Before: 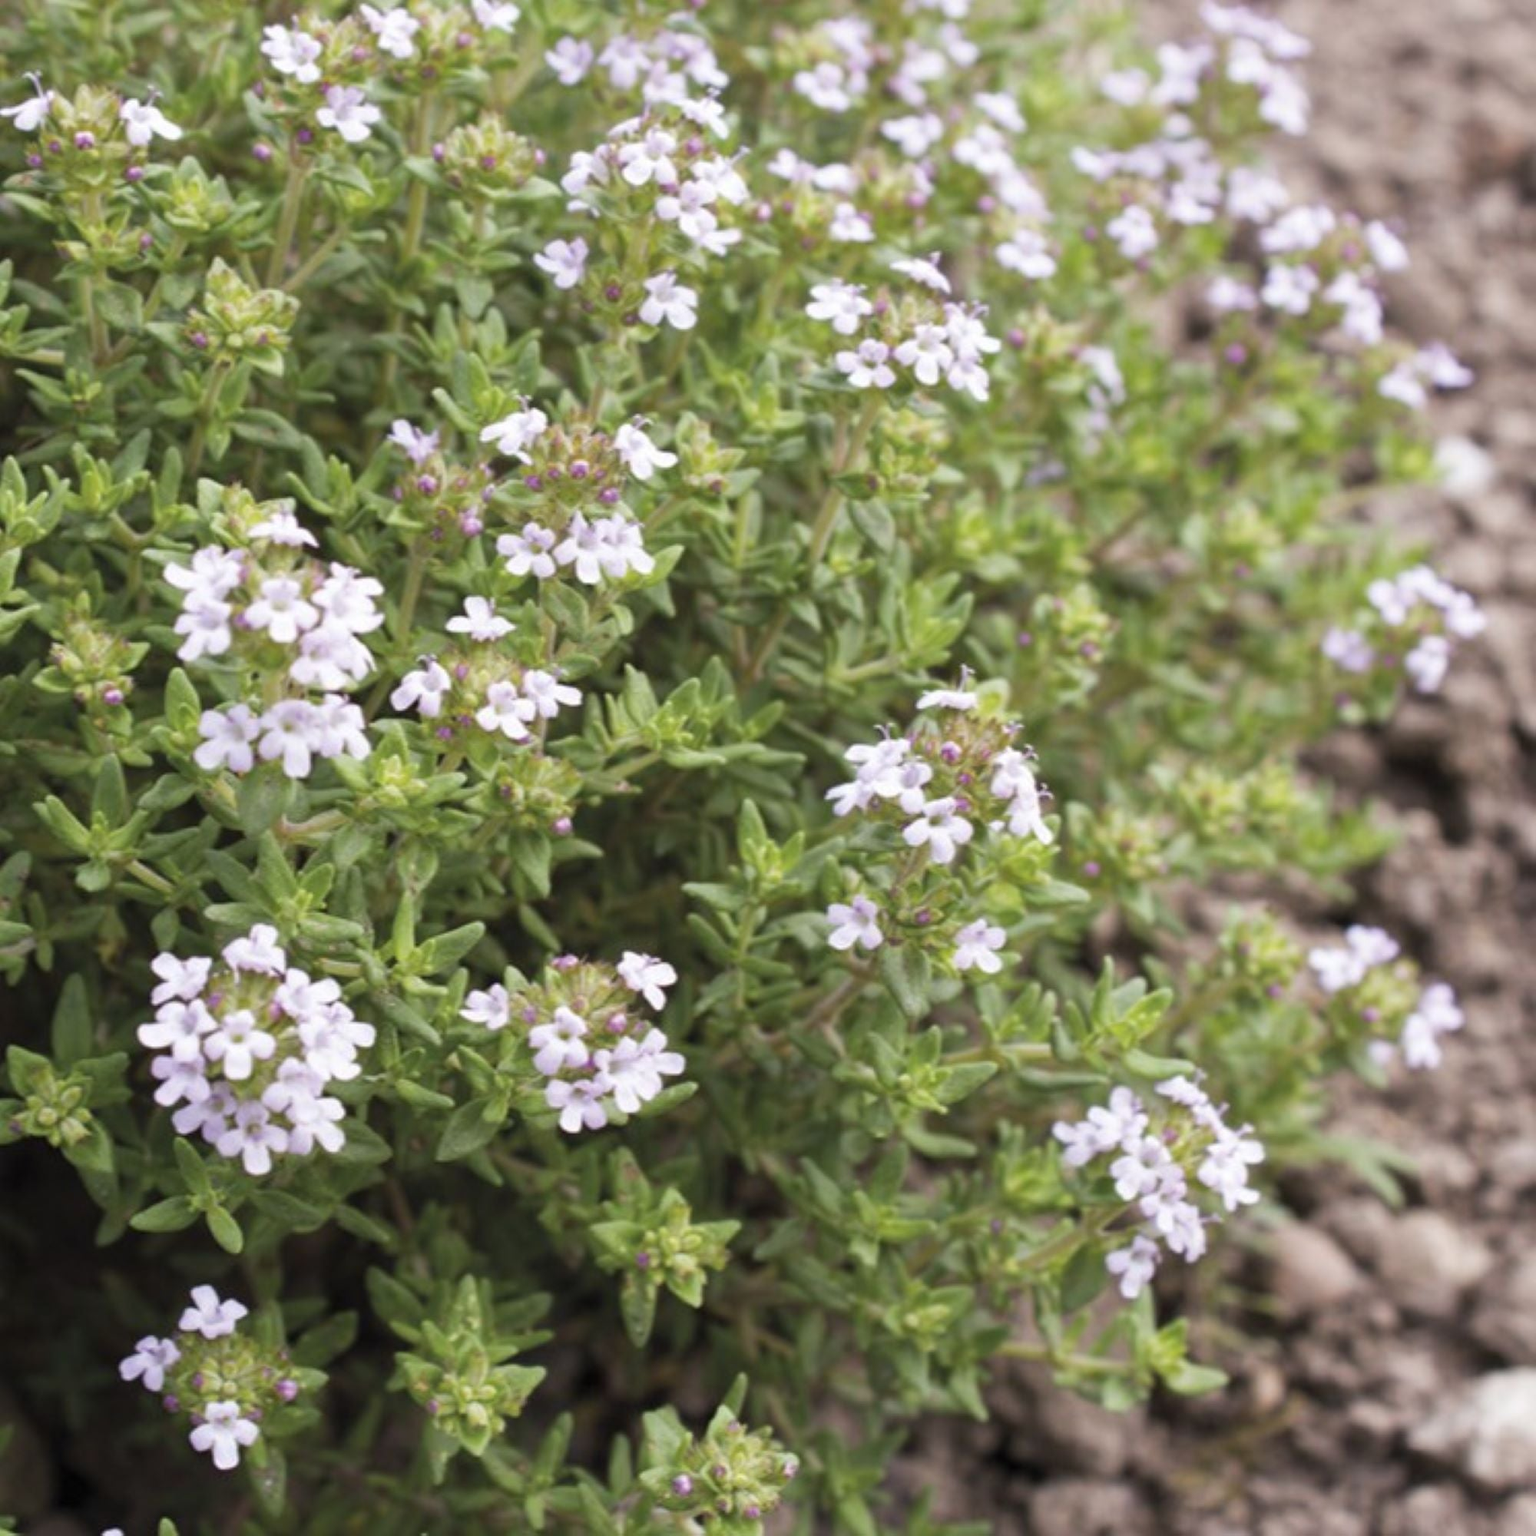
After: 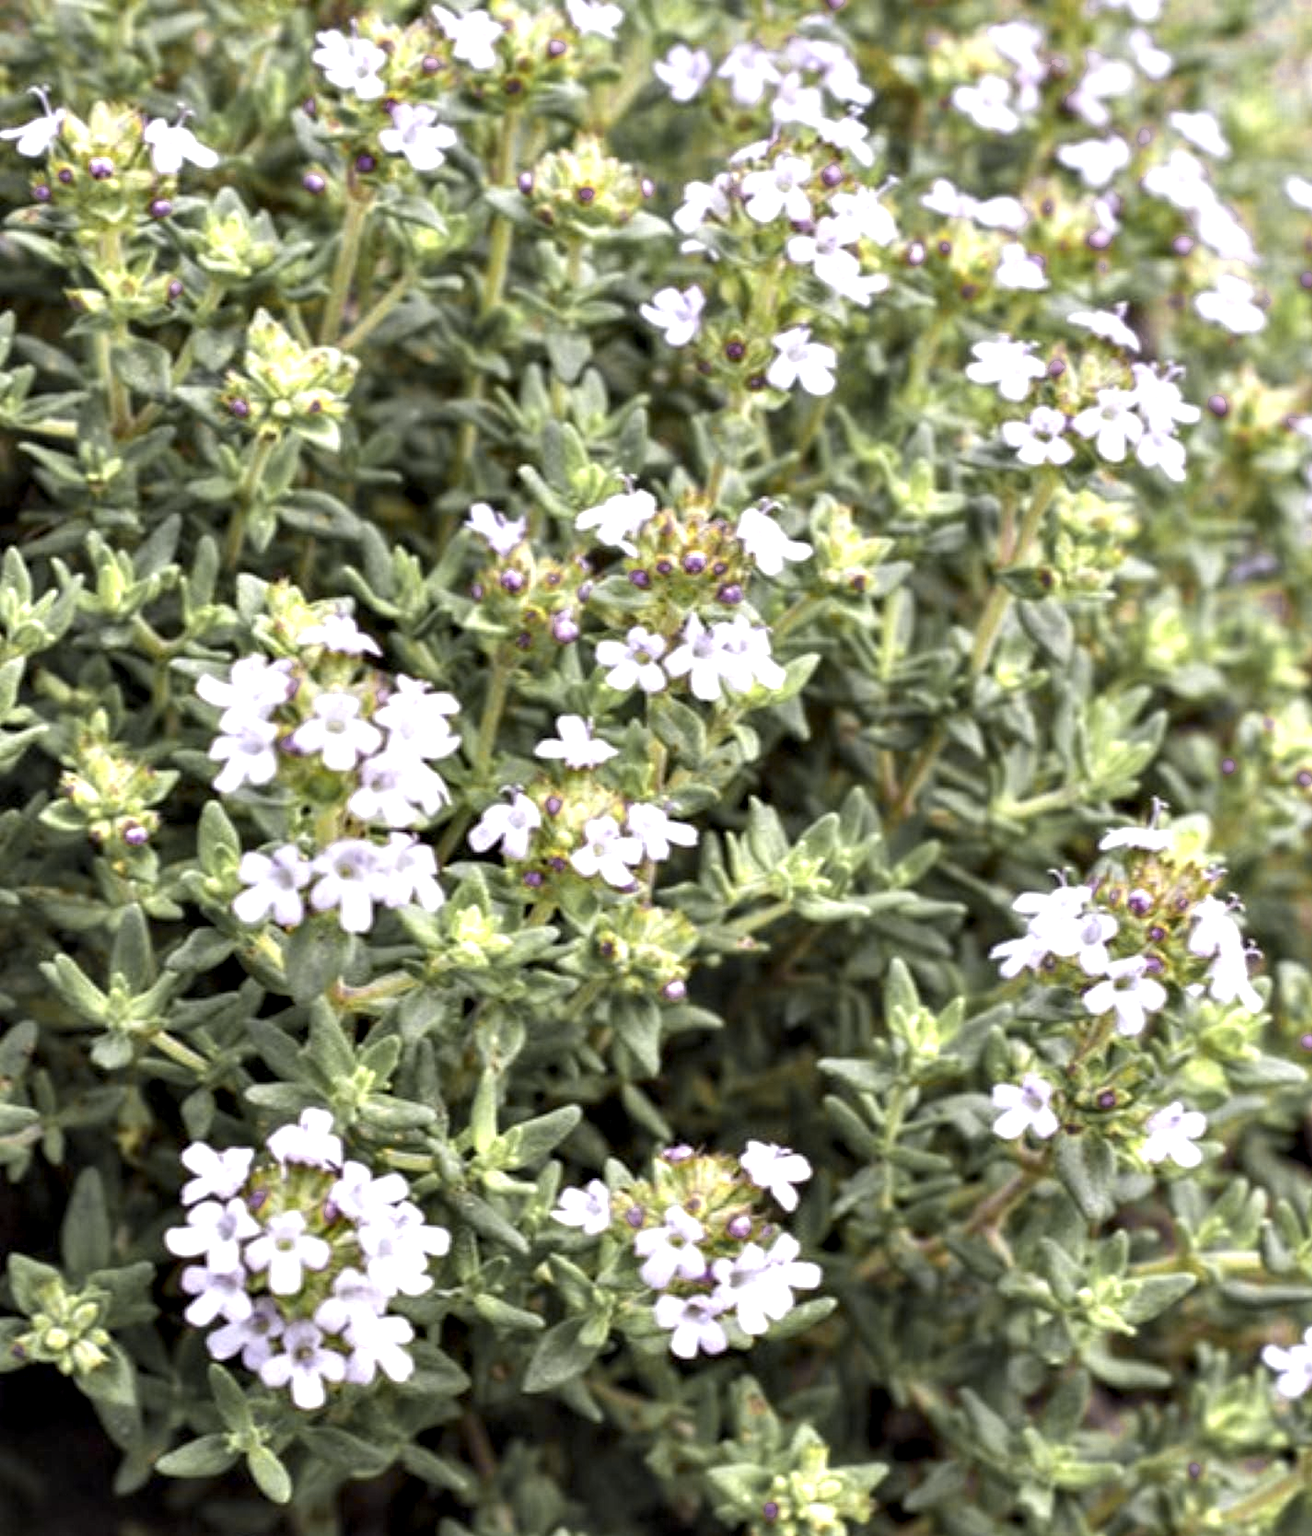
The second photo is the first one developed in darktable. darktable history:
crop: right 28.725%, bottom 16.562%
local contrast: on, module defaults
color zones: curves: ch0 [(0.004, 0.306) (0.107, 0.448) (0.252, 0.656) (0.41, 0.398) (0.595, 0.515) (0.768, 0.628)]; ch1 [(0.07, 0.323) (0.151, 0.452) (0.252, 0.608) (0.346, 0.221) (0.463, 0.189) (0.61, 0.368) (0.735, 0.395) (0.921, 0.412)]; ch2 [(0, 0.476) (0.132, 0.512) (0.243, 0.512) (0.397, 0.48) (0.522, 0.376) (0.634, 0.536) (0.761, 0.46)]
contrast equalizer: y [[0.6 ×6], [0.55 ×6], [0 ×6], [0 ×6], [0 ×6]]
